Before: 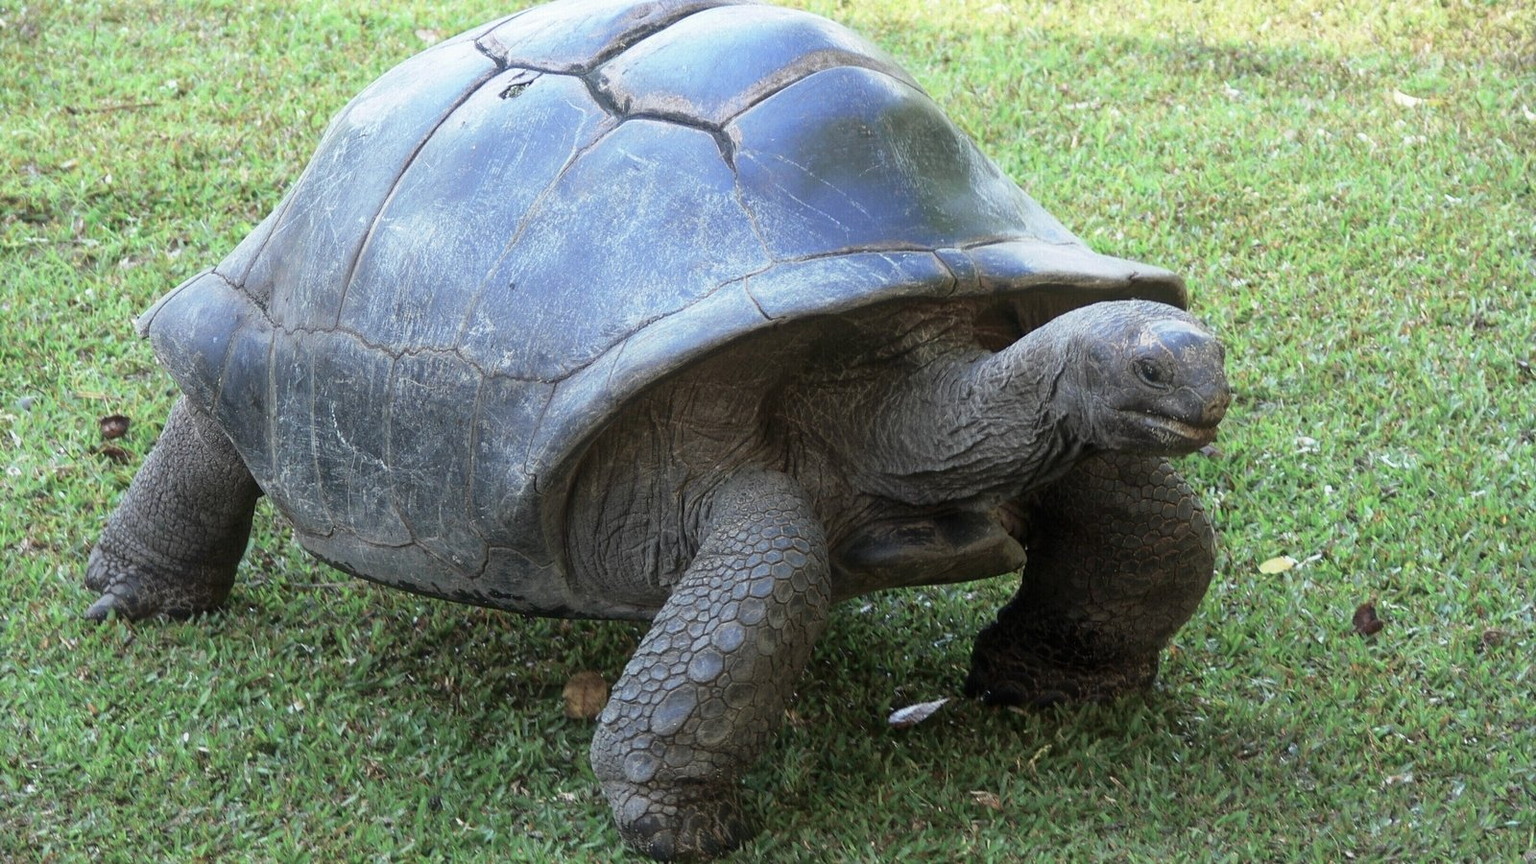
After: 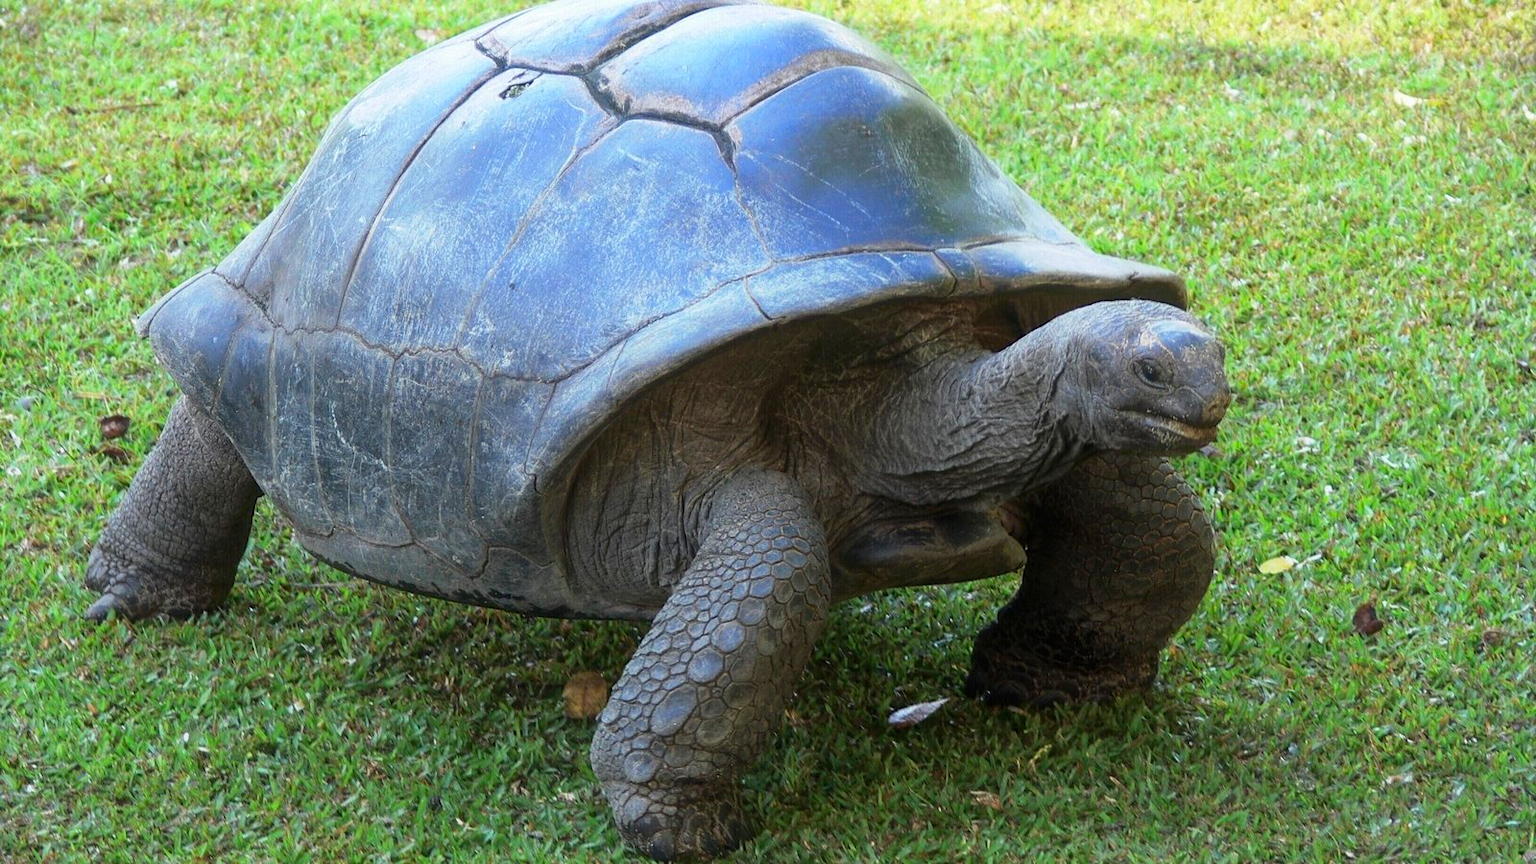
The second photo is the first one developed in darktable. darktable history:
color balance rgb: linear chroma grading › global chroma 14.927%, perceptual saturation grading › global saturation 29.519%
